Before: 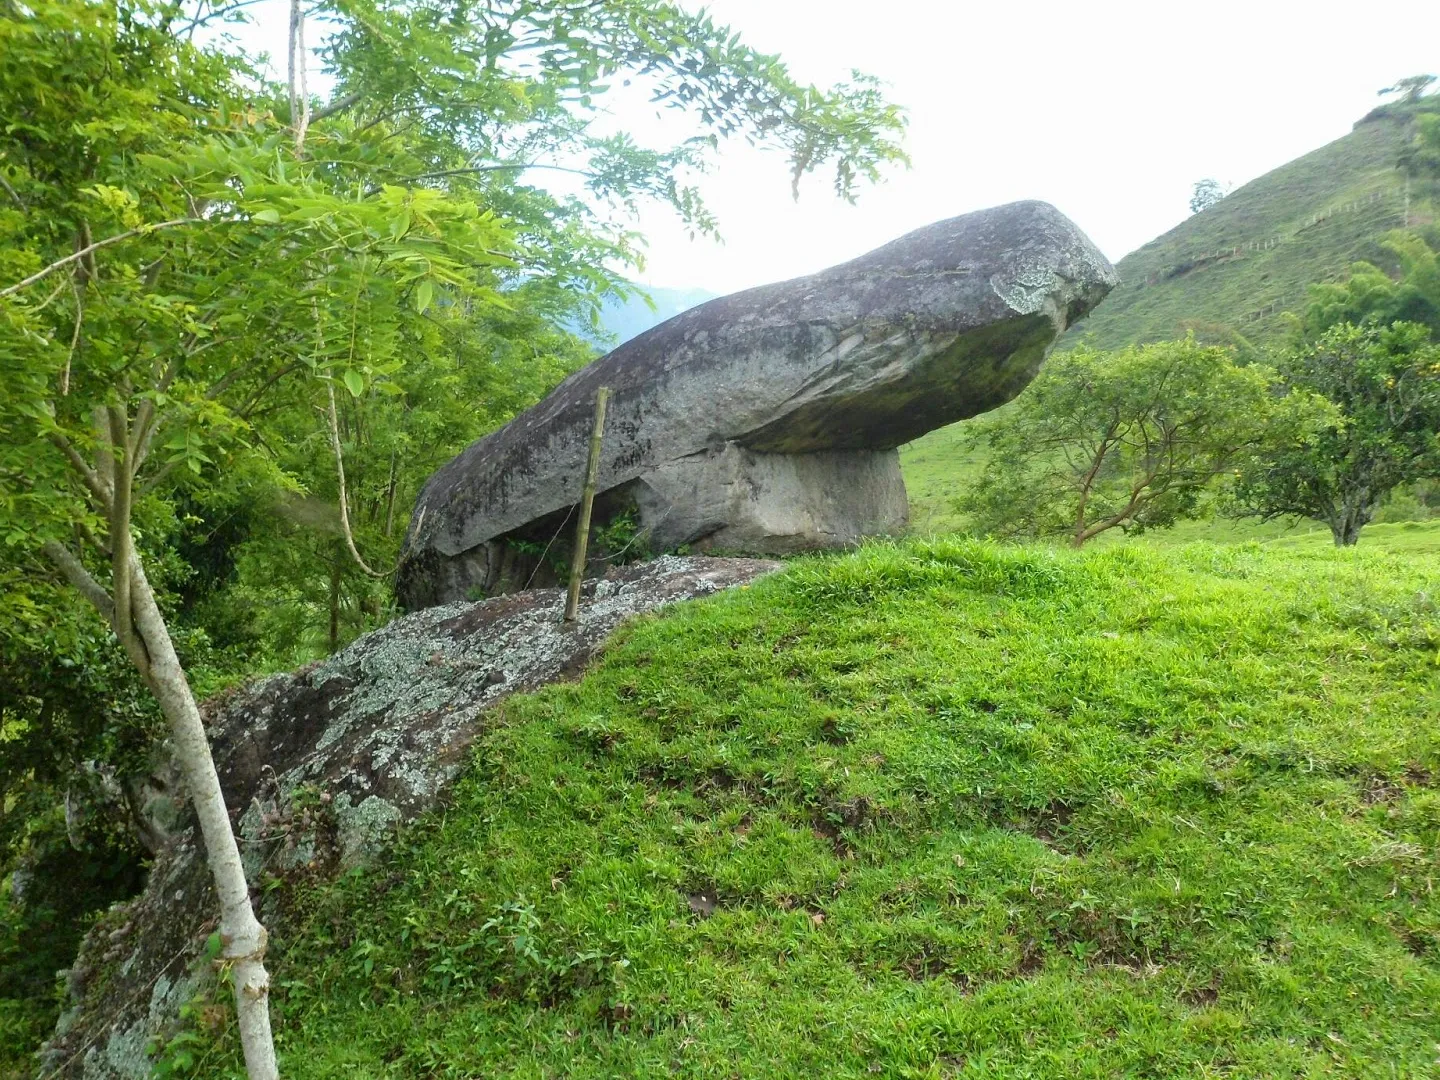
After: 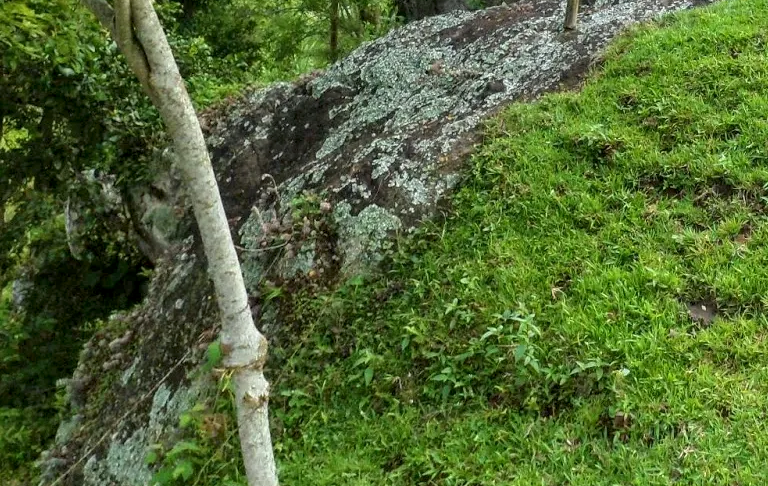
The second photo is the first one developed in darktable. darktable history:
crop and rotate: top 54.778%, right 46.61%, bottom 0.159%
local contrast: on, module defaults
